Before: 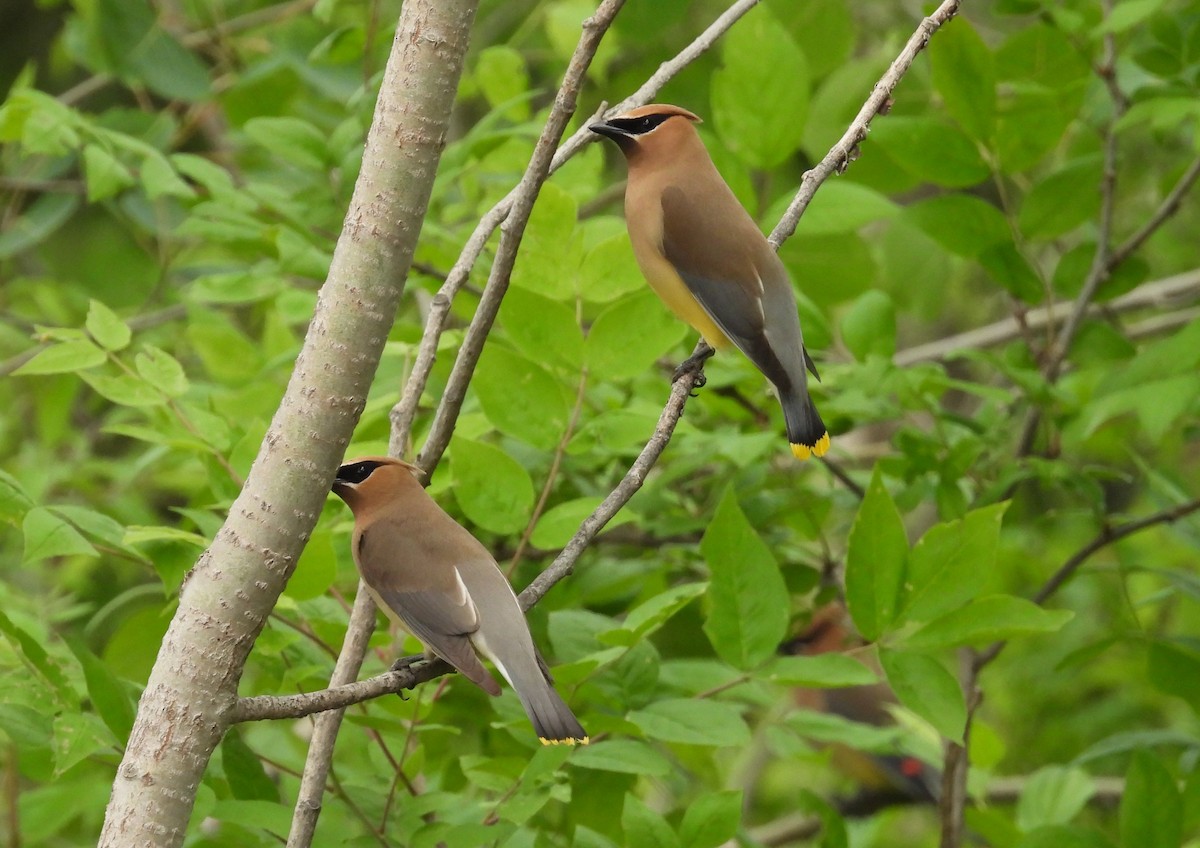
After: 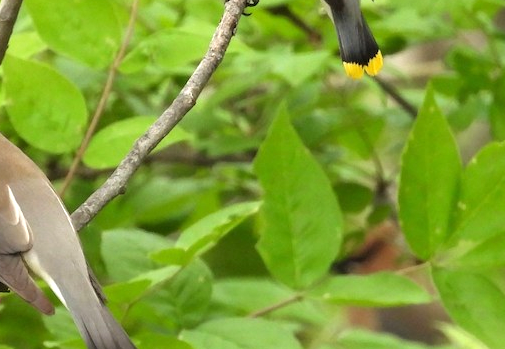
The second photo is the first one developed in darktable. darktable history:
tone equalizer: -8 EV -0.774 EV, -7 EV -0.74 EV, -6 EV -0.621 EV, -5 EV -0.417 EV, -3 EV 0.402 EV, -2 EV 0.6 EV, -1 EV 0.687 EV, +0 EV 0.766 EV
crop: left 37.314%, top 44.982%, right 20.601%, bottom 13.842%
